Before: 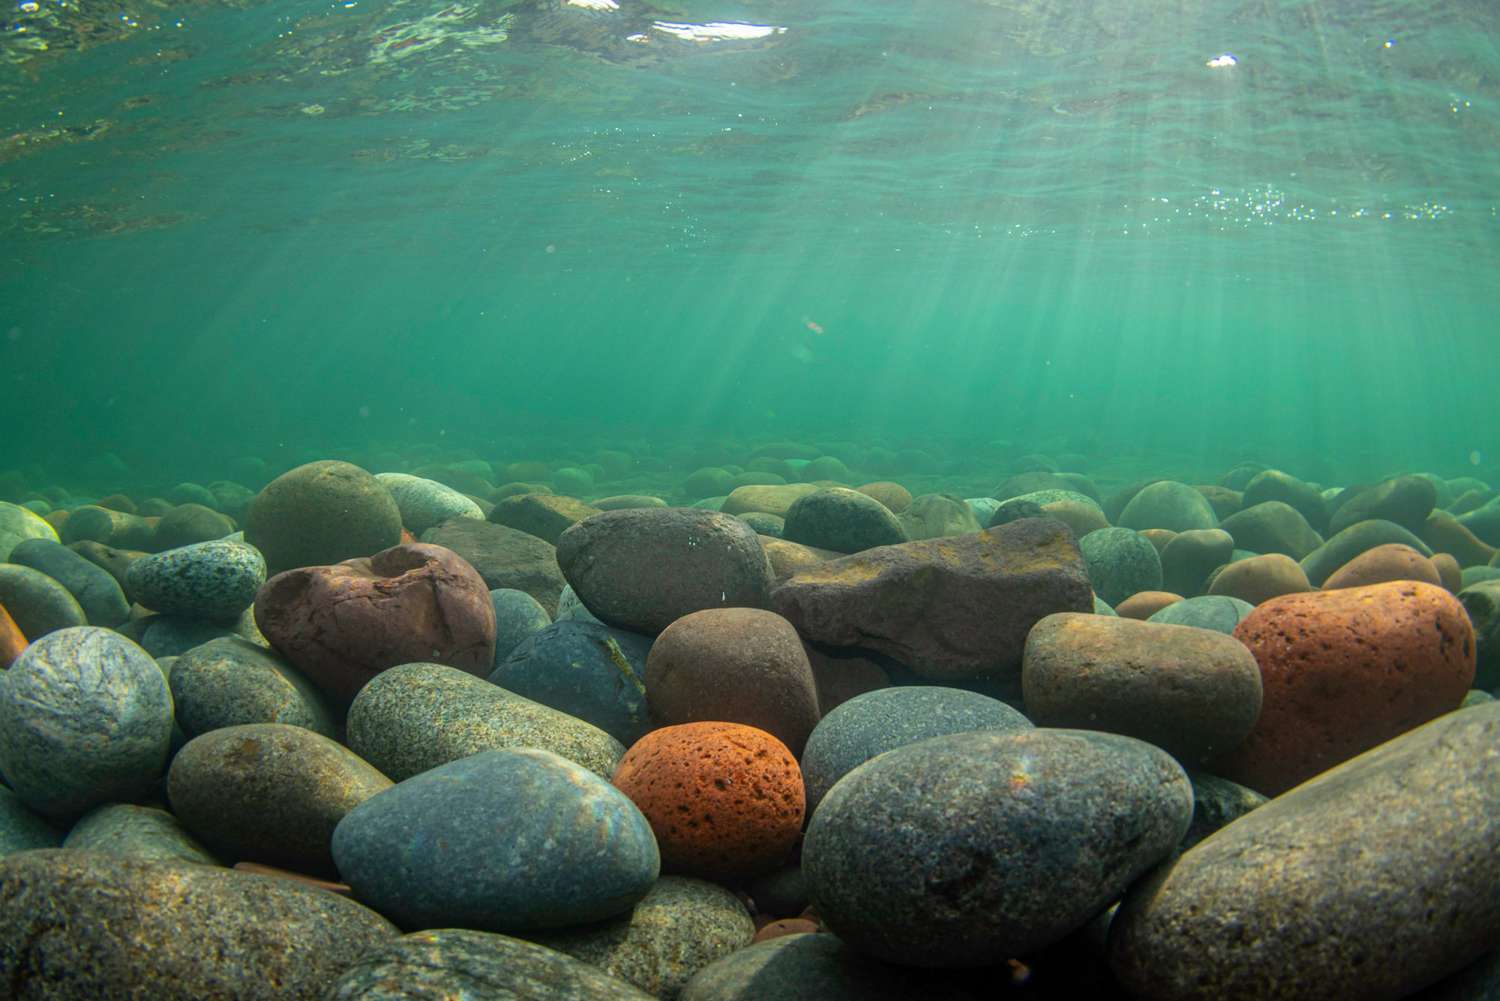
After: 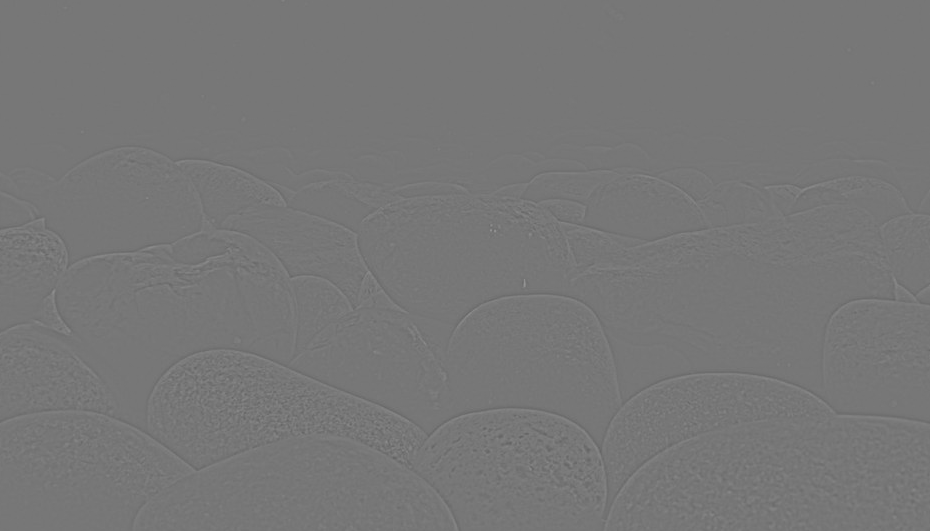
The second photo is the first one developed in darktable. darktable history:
highpass: sharpness 6%, contrast boost 7.63%
crop: left 13.312%, top 31.28%, right 24.627%, bottom 15.582%
